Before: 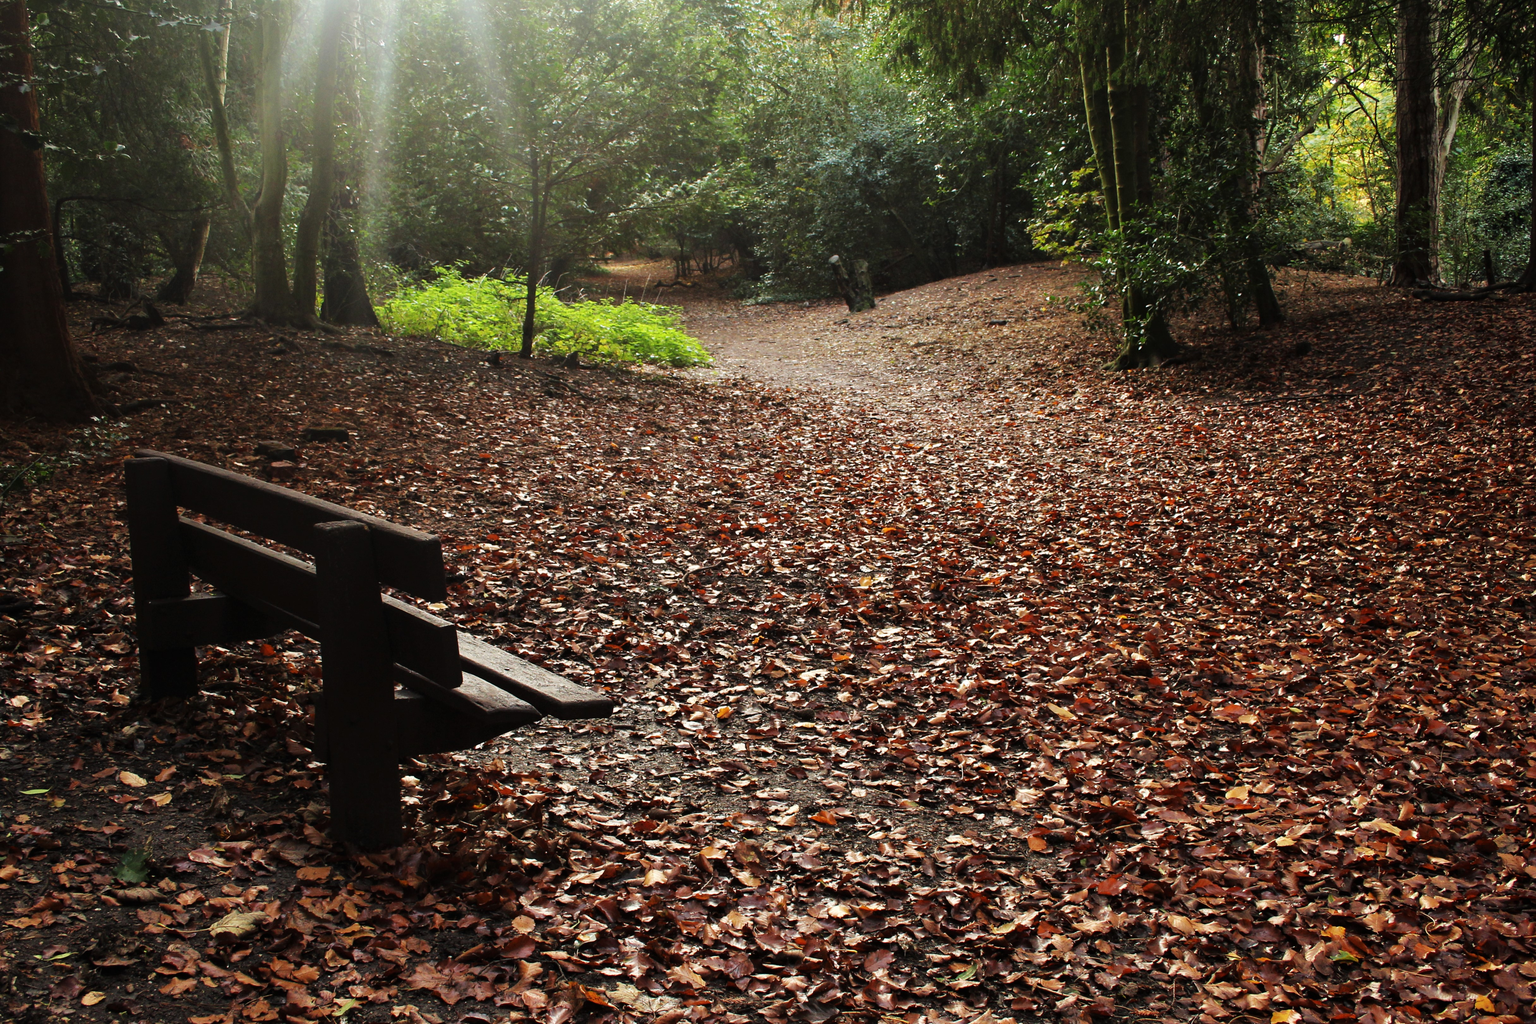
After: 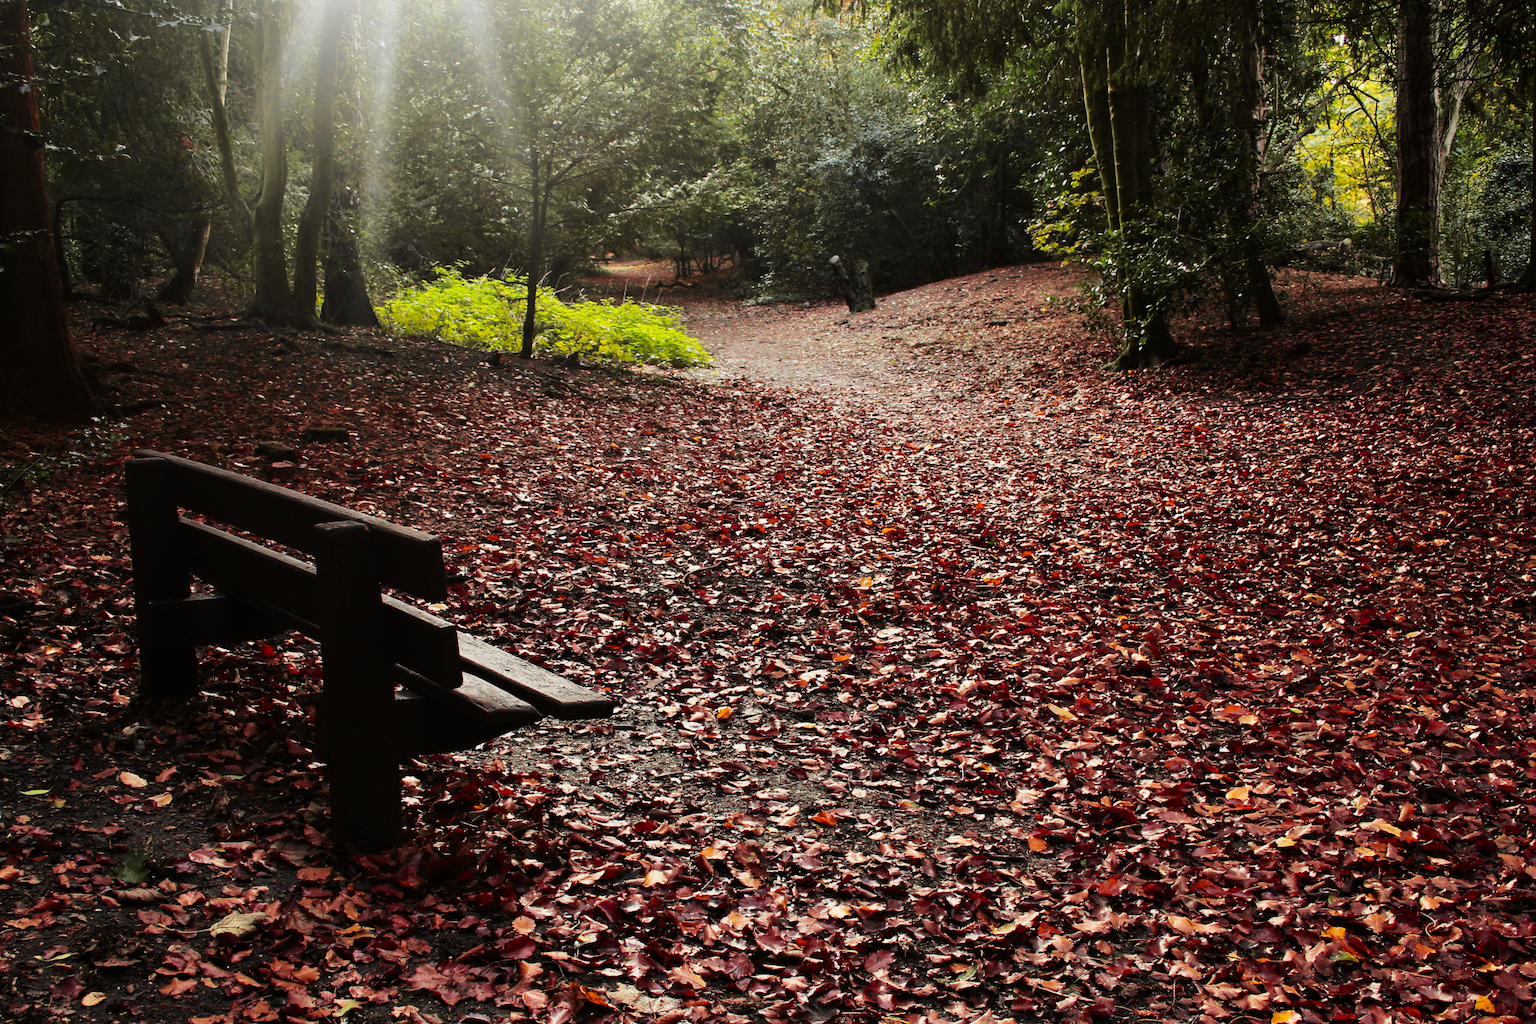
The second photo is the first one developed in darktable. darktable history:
tone curve: curves: ch0 [(0, 0) (0.087, 0.054) (0.281, 0.245) (0.506, 0.526) (0.8, 0.824) (0.994, 0.955)]; ch1 [(0, 0) (0.27, 0.195) (0.406, 0.435) (0.452, 0.474) (0.495, 0.5) (0.514, 0.508) (0.537, 0.556) (0.654, 0.689) (1, 1)]; ch2 [(0, 0) (0.269, 0.299) (0.459, 0.441) (0.498, 0.499) (0.523, 0.52) (0.551, 0.549) (0.633, 0.625) (0.659, 0.681) (0.718, 0.764) (1, 1)], color space Lab, independent channels, preserve colors none
